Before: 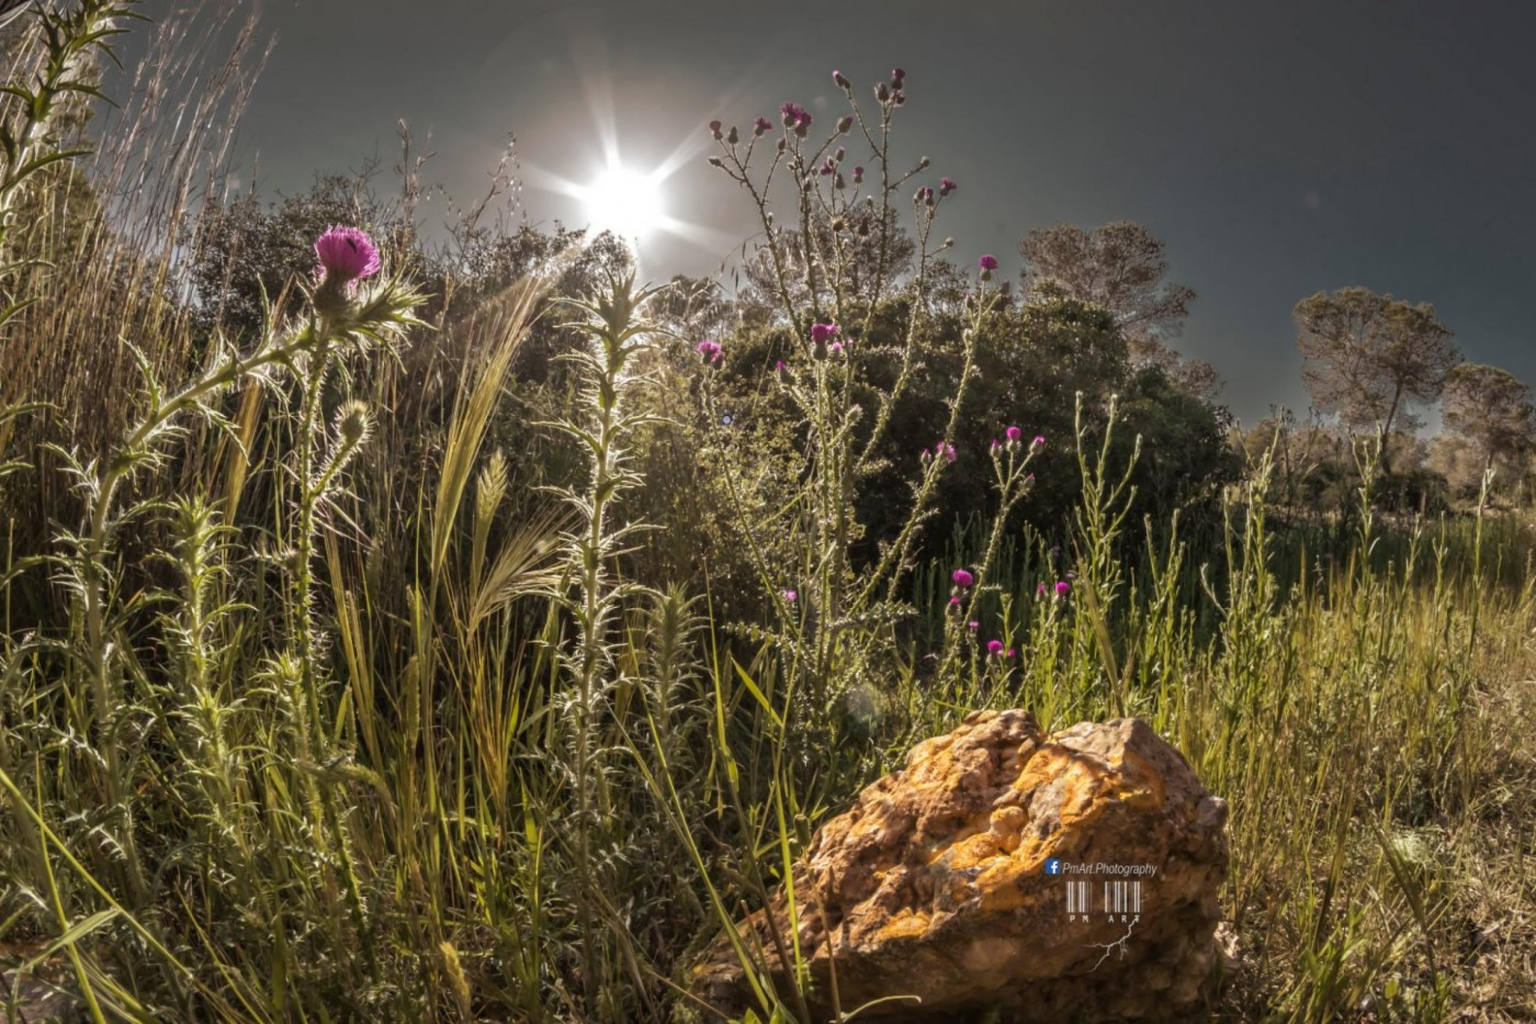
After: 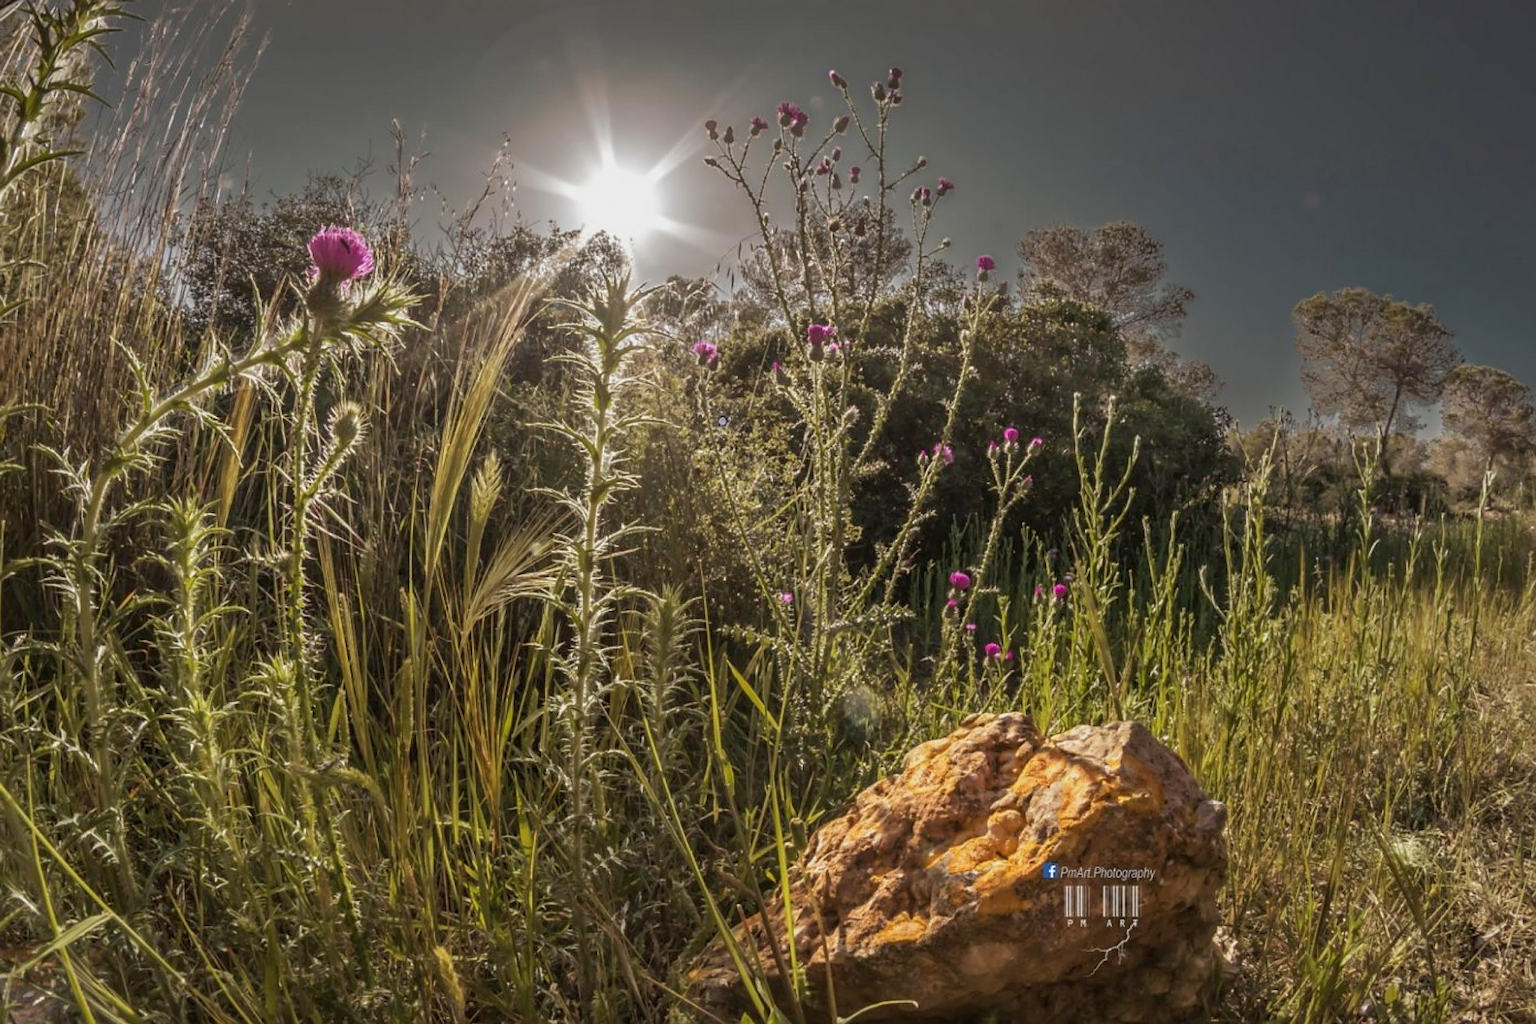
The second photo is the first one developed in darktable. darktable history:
crop and rotate: left 0.614%, top 0.179%, bottom 0.309%
sharpen: on, module defaults
color balance rgb: contrast -10%
